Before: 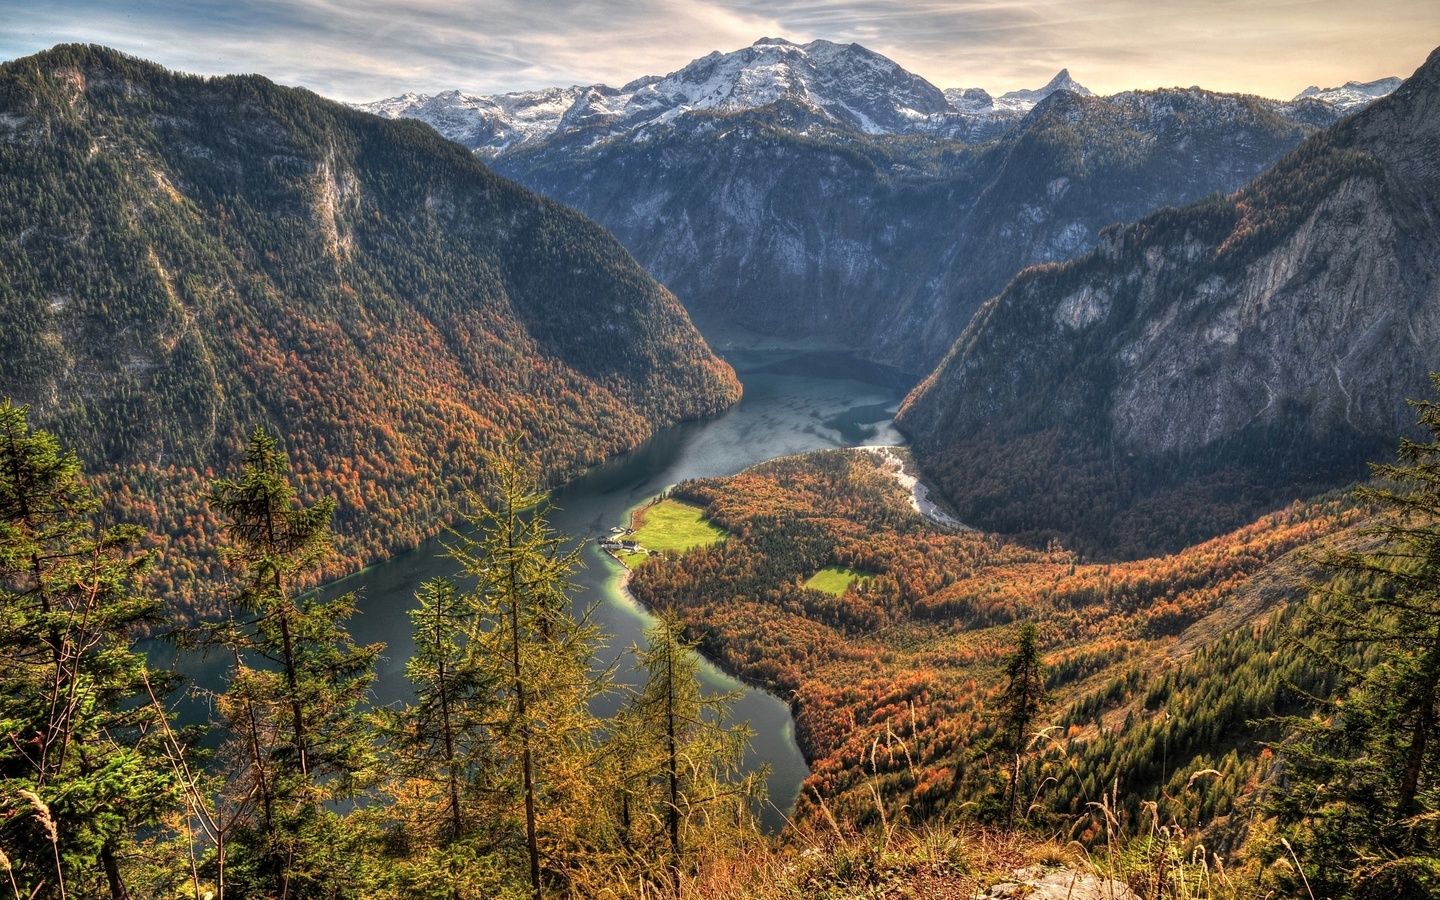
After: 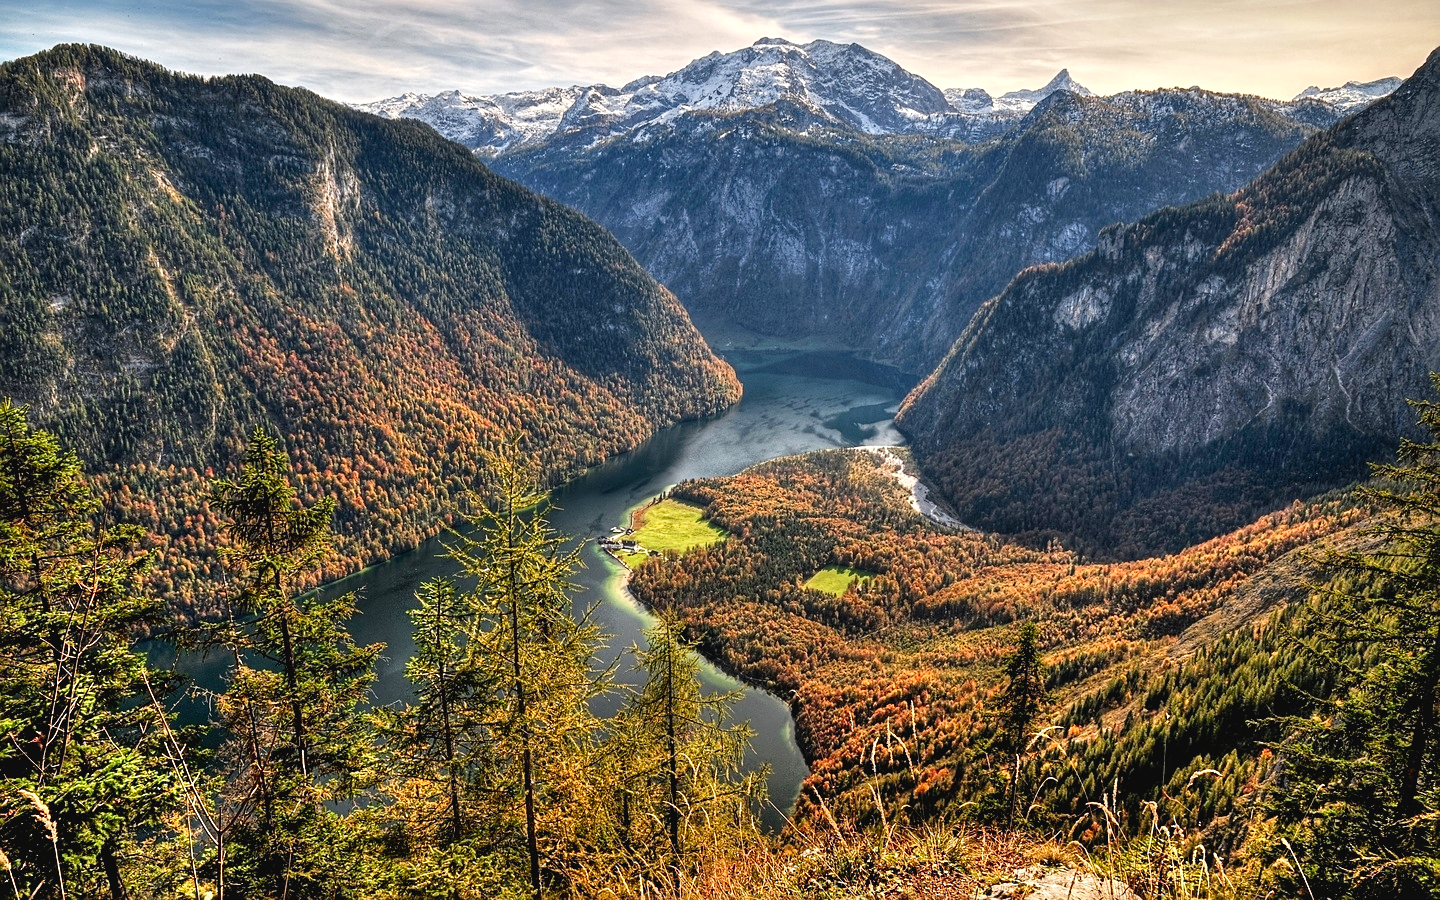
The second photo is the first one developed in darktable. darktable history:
sharpen: on, module defaults
local contrast: mode bilateral grid, contrast 11, coarseness 25, detail 112%, midtone range 0.2
exposure: black level correction 0.009, exposure 0.111 EV, compensate exposure bias true, compensate highlight preservation false
tone curve: curves: ch0 [(0, 0.036) (0.119, 0.115) (0.466, 0.498) (0.715, 0.767) (0.817, 0.865) (1, 0.998)]; ch1 [(0, 0) (0.377, 0.424) (0.442, 0.491) (0.487, 0.498) (0.514, 0.512) (0.536, 0.577) (0.66, 0.724) (1, 1)]; ch2 [(0, 0) (0.38, 0.405) (0.463, 0.443) (0.492, 0.486) (0.526, 0.541) (0.578, 0.598) (1, 1)], preserve colors none
